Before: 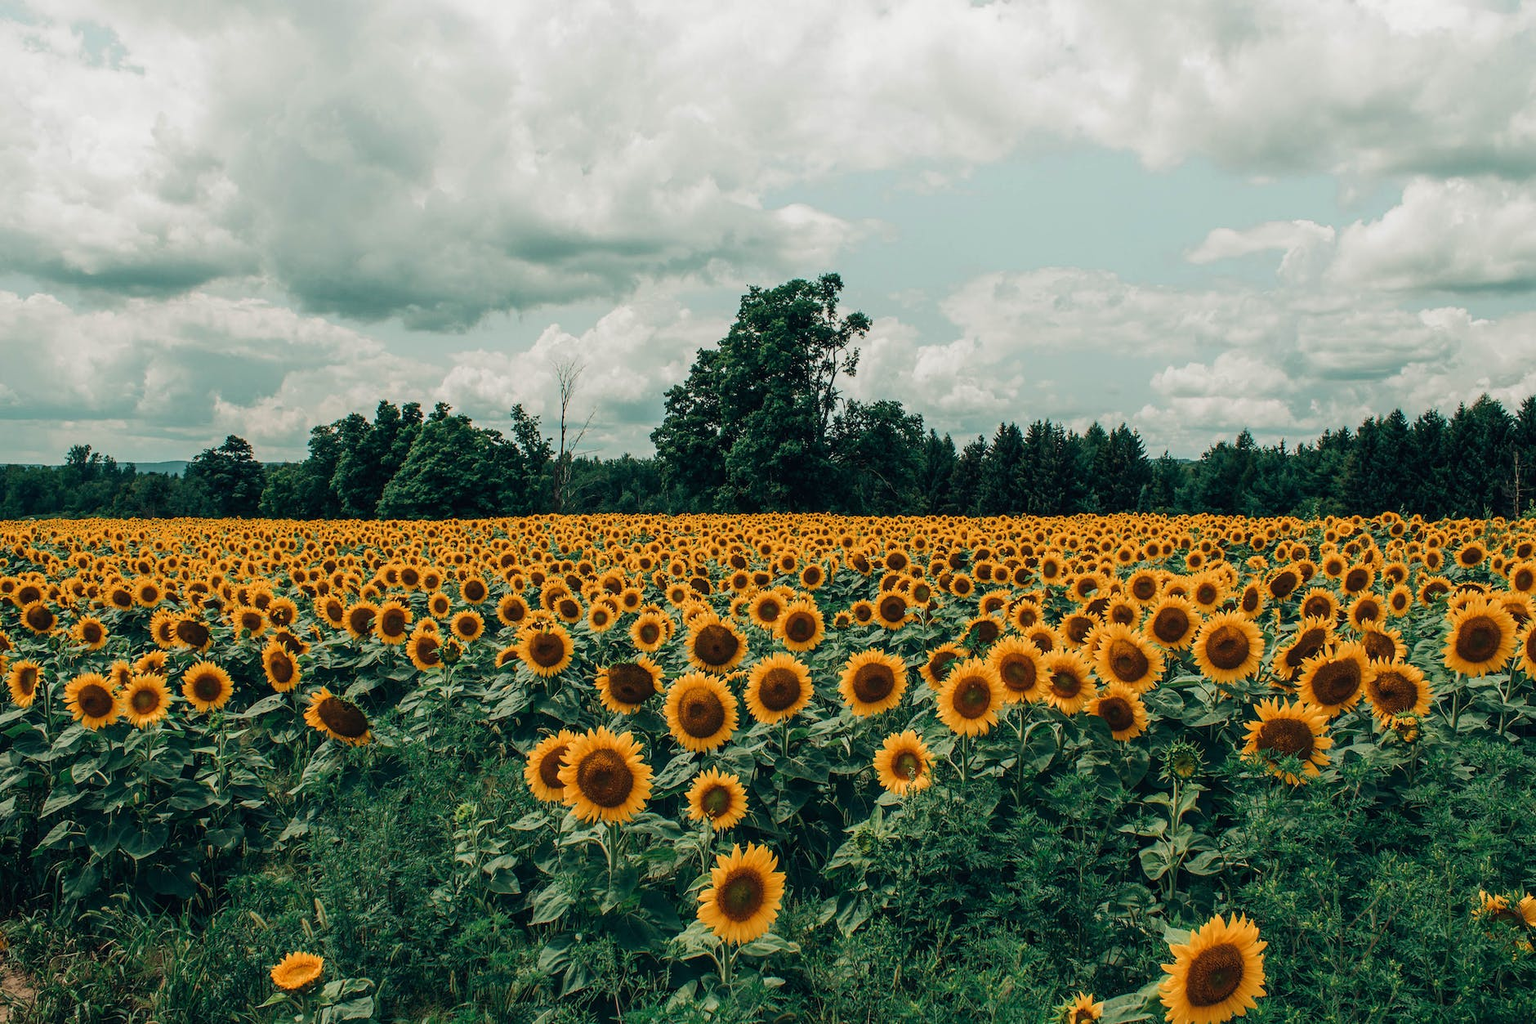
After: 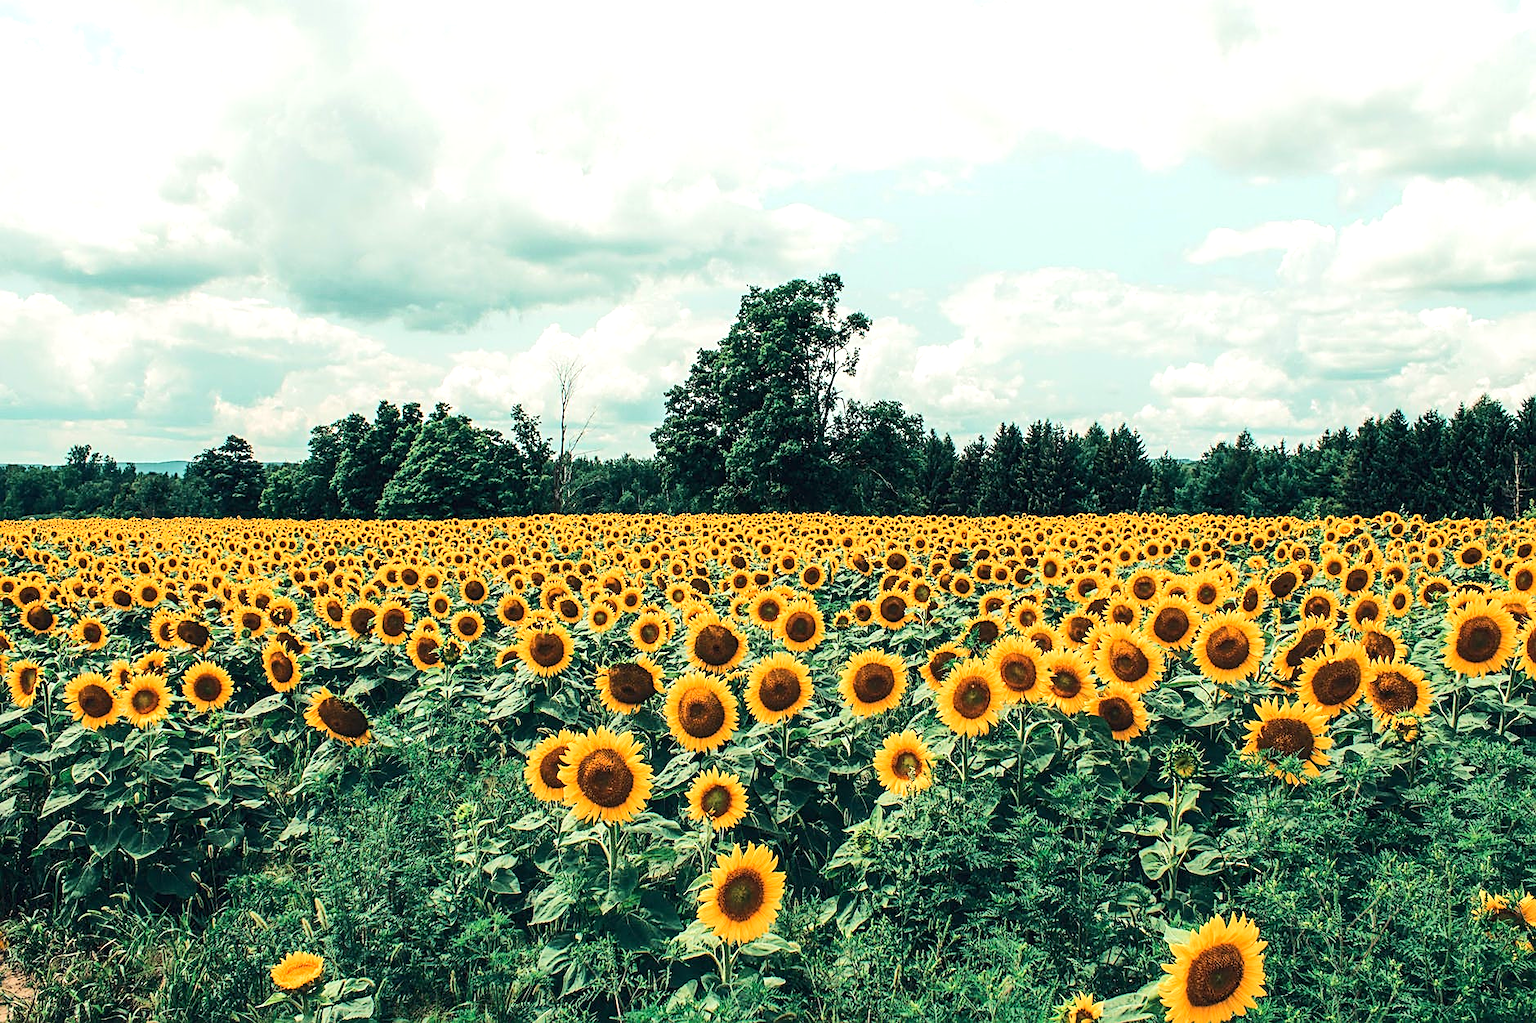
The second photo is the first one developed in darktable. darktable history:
rgb curve: curves: ch0 [(0, 0) (0.284, 0.292) (0.505, 0.644) (1, 1)]; ch1 [(0, 0) (0.284, 0.292) (0.505, 0.644) (1, 1)]; ch2 [(0, 0) (0.284, 0.292) (0.505, 0.644) (1, 1)], compensate middle gray true
sharpen: on, module defaults
exposure: exposure 0.785 EV, compensate highlight preservation false
